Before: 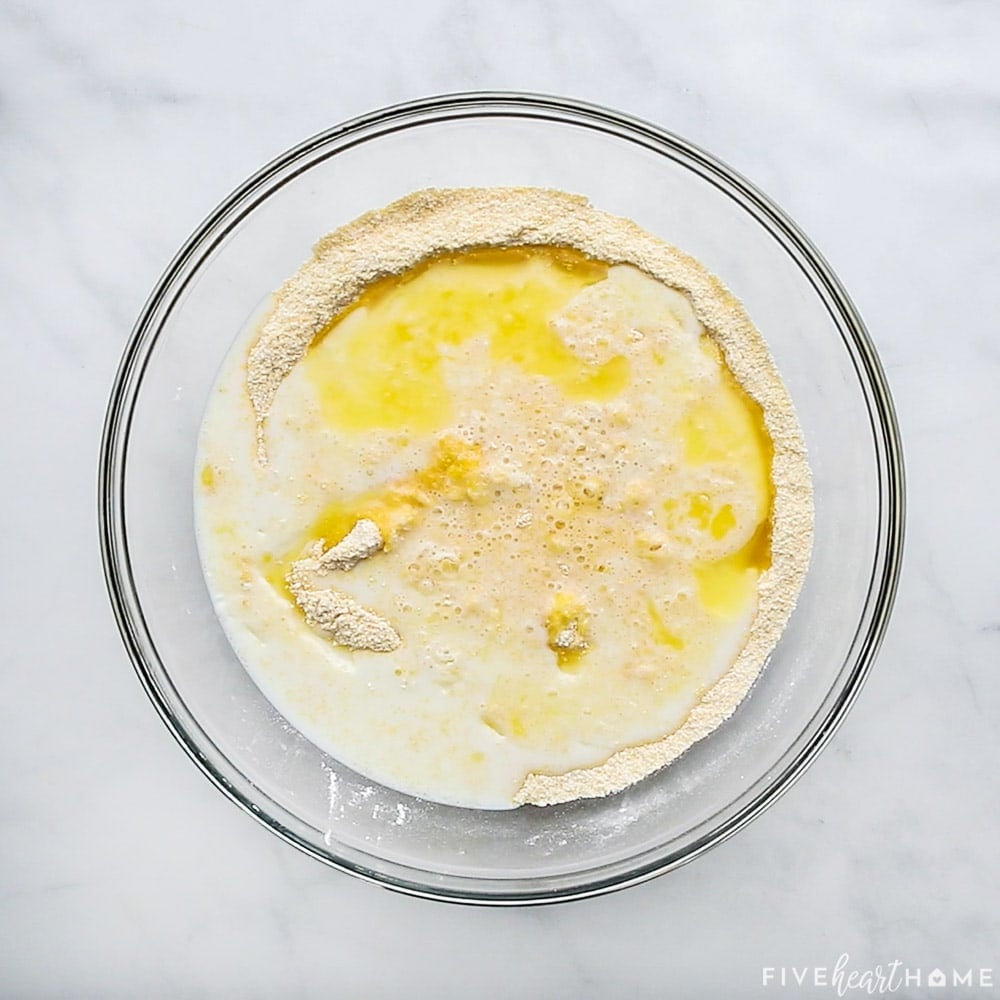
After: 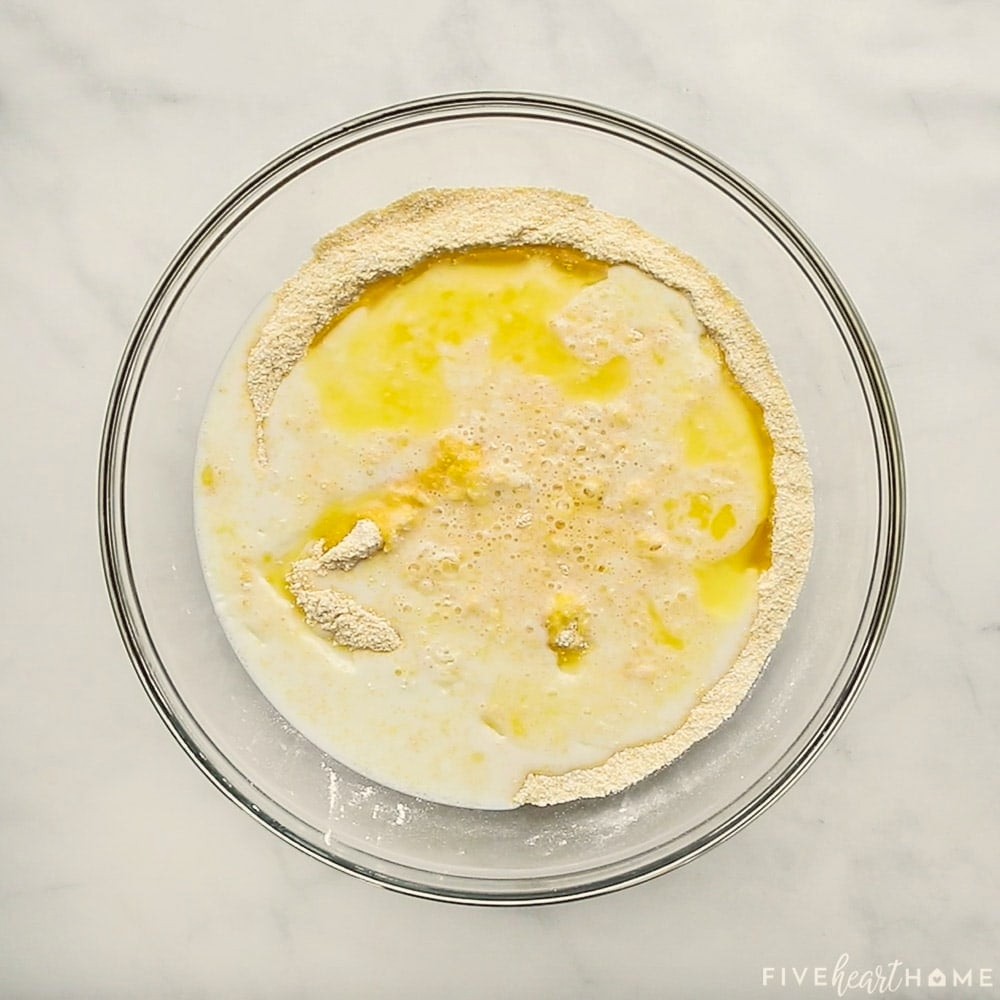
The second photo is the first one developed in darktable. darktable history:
color balance: lift [1.005, 1.002, 0.998, 0.998], gamma [1, 1.021, 1.02, 0.979], gain [0.923, 1.066, 1.056, 0.934]
tone equalizer: -7 EV 0.15 EV, -6 EV 0.6 EV, -5 EV 1.15 EV, -4 EV 1.33 EV, -3 EV 1.15 EV, -2 EV 0.6 EV, -1 EV 0.15 EV, mask exposure compensation -0.5 EV
